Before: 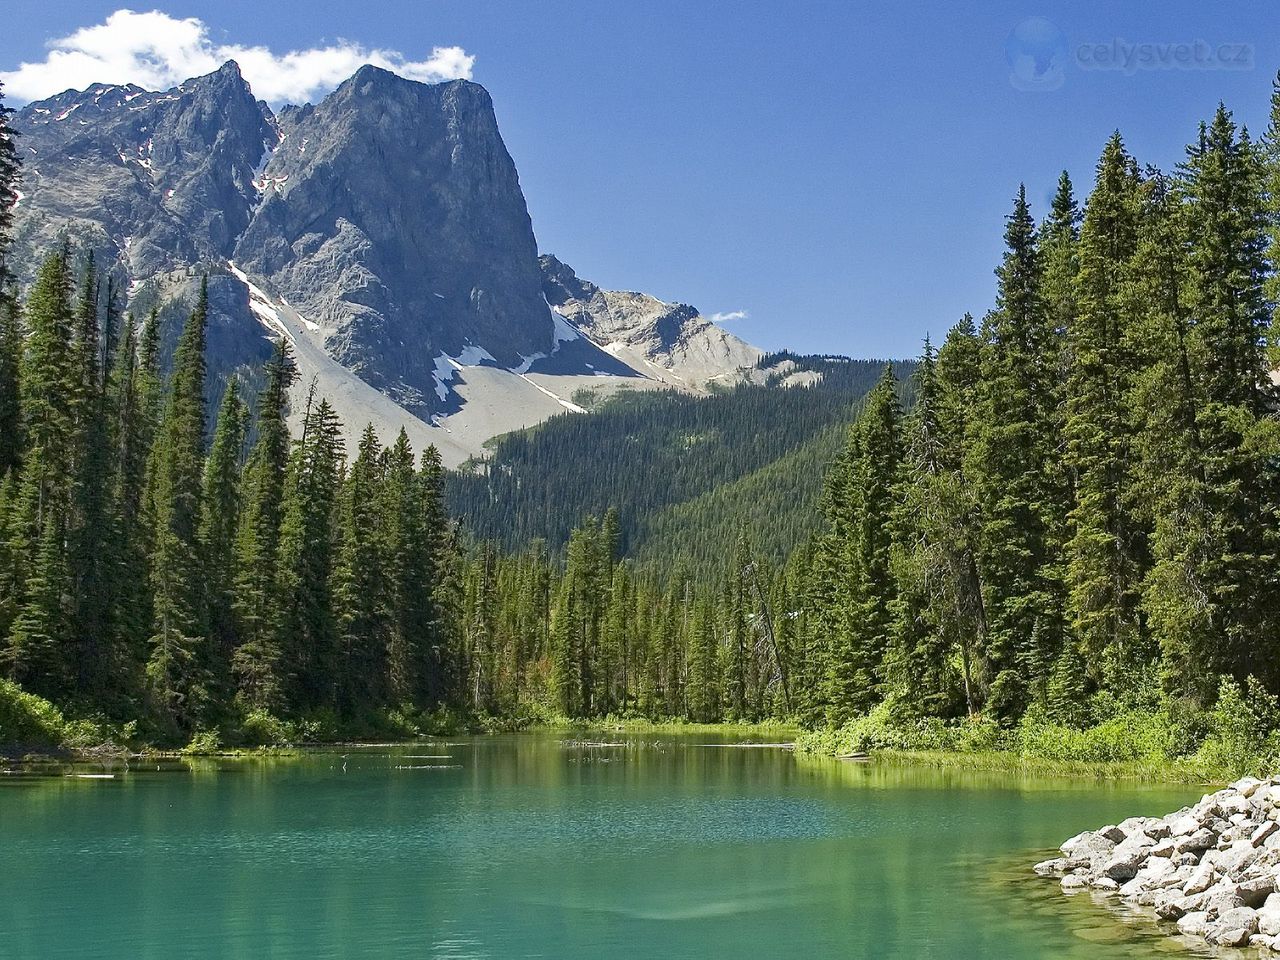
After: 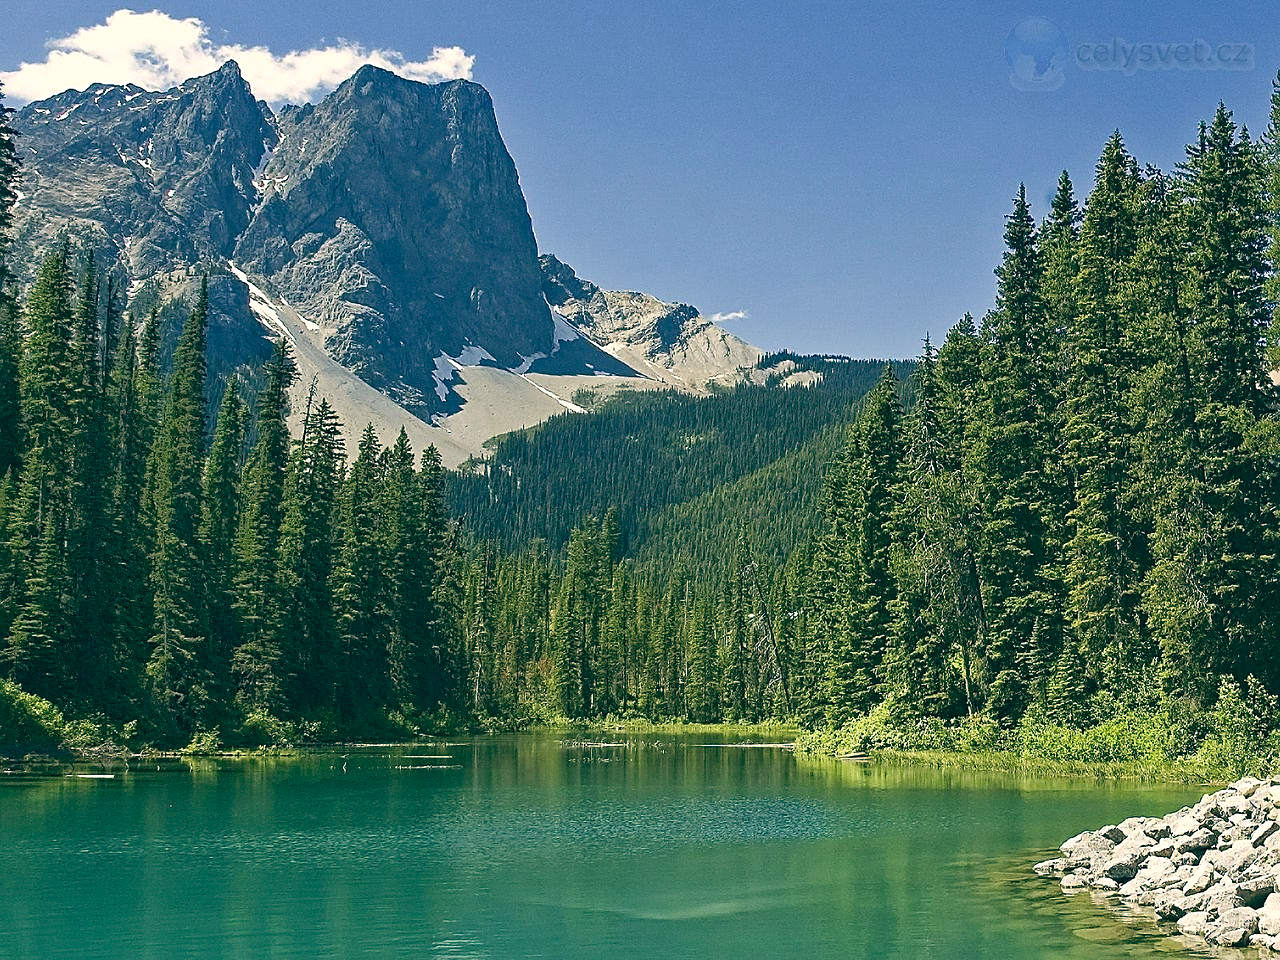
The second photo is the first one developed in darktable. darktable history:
exposure: exposure -0.04 EV, compensate highlight preservation false
sharpen: amount 0.575
color balance: lift [1.005, 0.99, 1.007, 1.01], gamma [1, 0.979, 1.011, 1.021], gain [0.923, 1.098, 1.025, 0.902], input saturation 90.45%, contrast 7.73%, output saturation 105.91%
